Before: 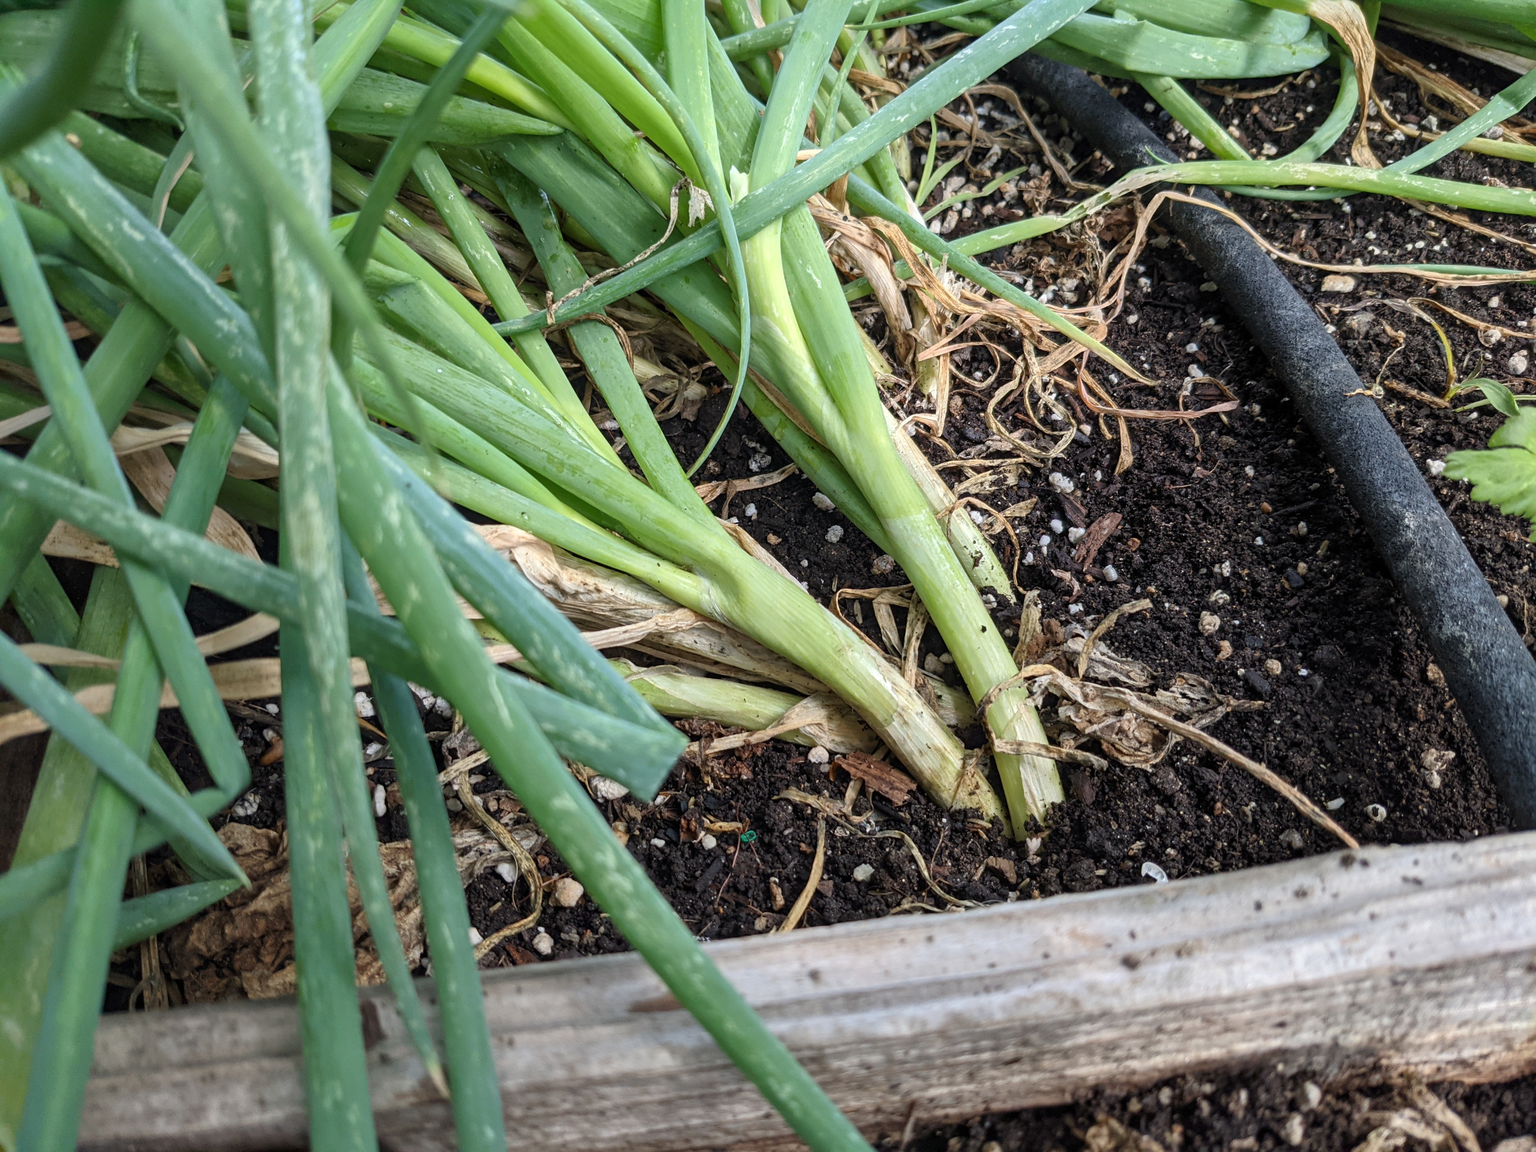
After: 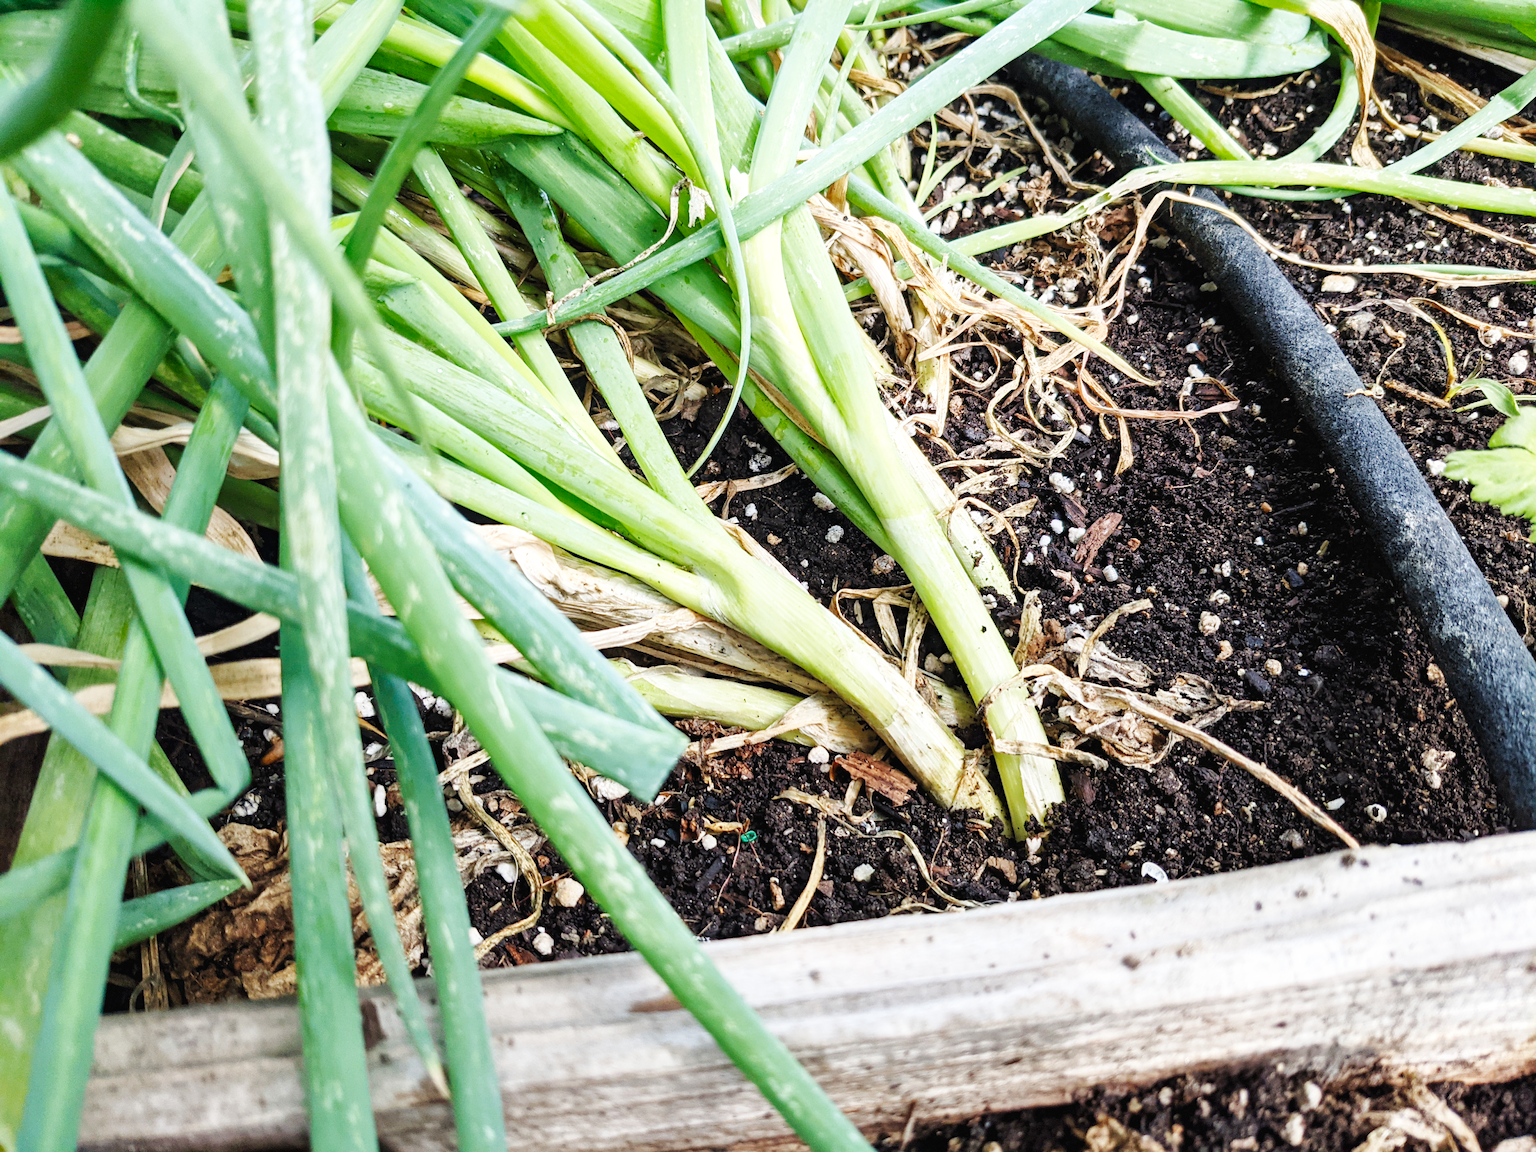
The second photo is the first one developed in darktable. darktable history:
base curve: curves: ch0 [(0, 0.003) (0.001, 0.002) (0.006, 0.004) (0.02, 0.022) (0.048, 0.086) (0.094, 0.234) (0.162, 0.431) (0.258, 0.629) (0.385, 0.8) (0.548, 0.918) (0.751, 0.988) (1, 1)], preserve colors none
shadows and highlights: shadows 25.9, highlights -26.23
